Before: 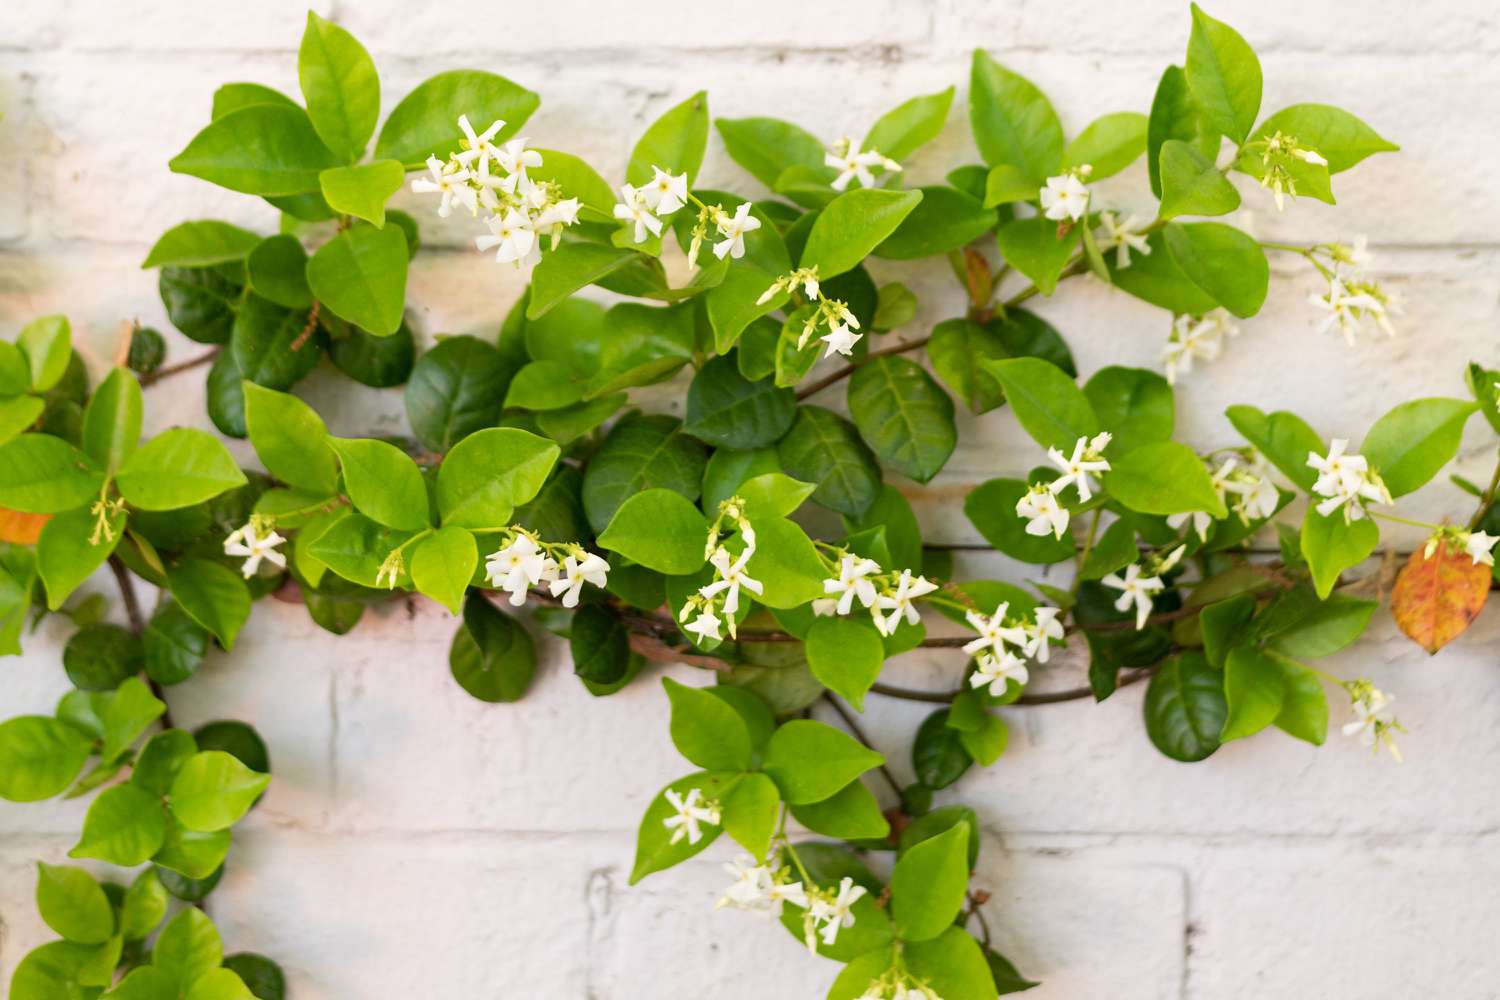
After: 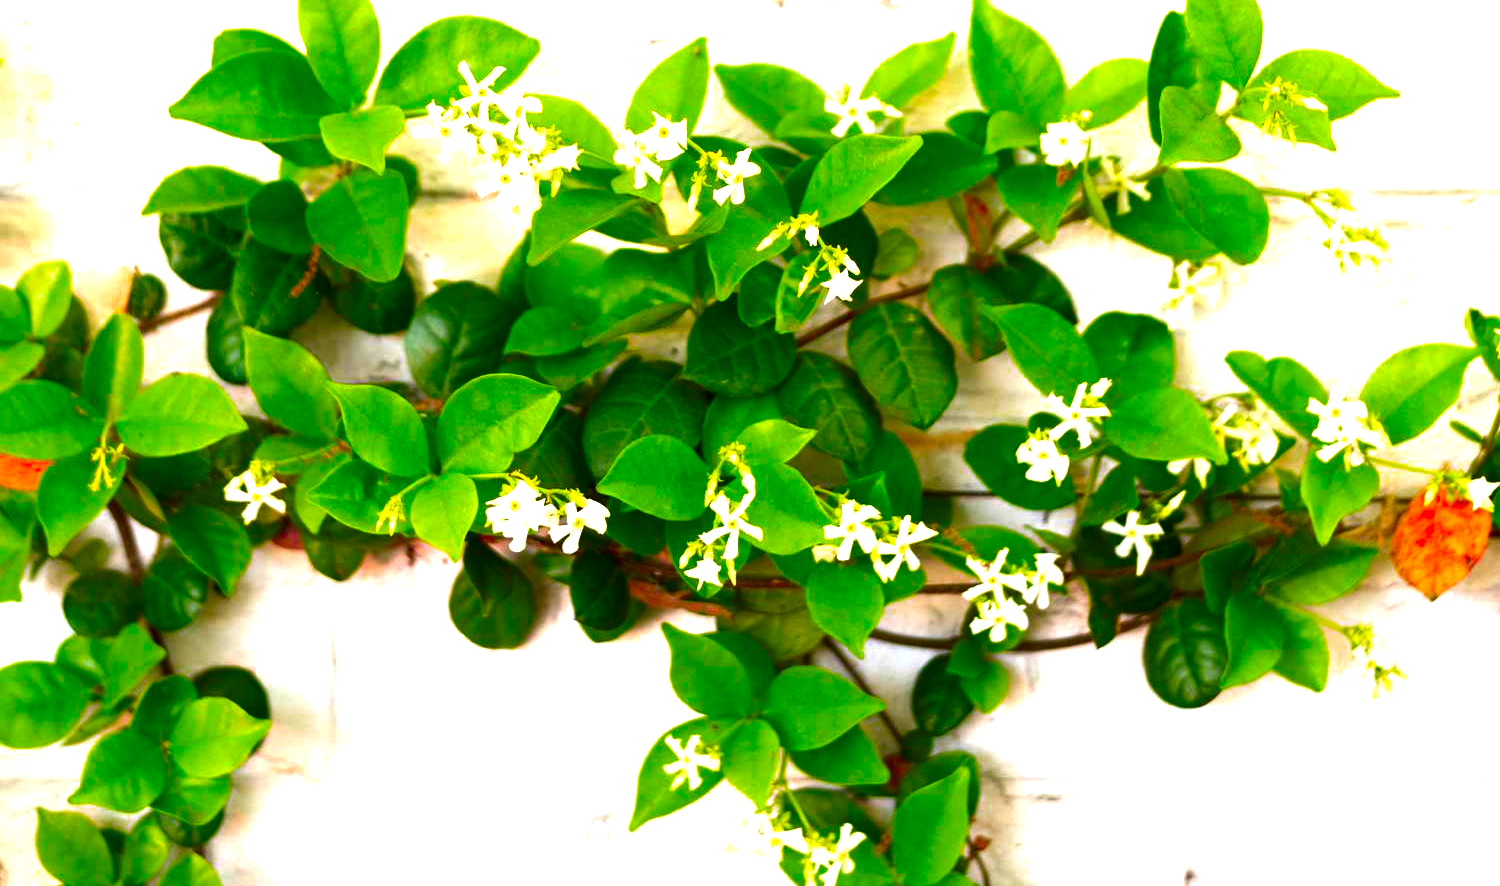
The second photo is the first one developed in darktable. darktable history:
color zones: curves: ch0 [(0, 0.425) (0.143, 0.422) (0.286, 0.42) (0.429, 0.419) (0.571, 0.419) (0.714, 0.42) (0.857, 0.422) (1, 0.425)]; ch1 [(0, 0.666) (0.143, 0.669) (0.286, 0.671) (0.429, 0.67) (0.571, 0.67) (0.714, 0.67) (0.857, 0.67) (1, 0.666)]
exposure: black level correction 0, exposure 1.199 EV, compensate highlight preservation false
crop and rotate: top 5.471%, bottom 5.903%
contrast brightness saturation: brightness -0.251, saturation 0.204
